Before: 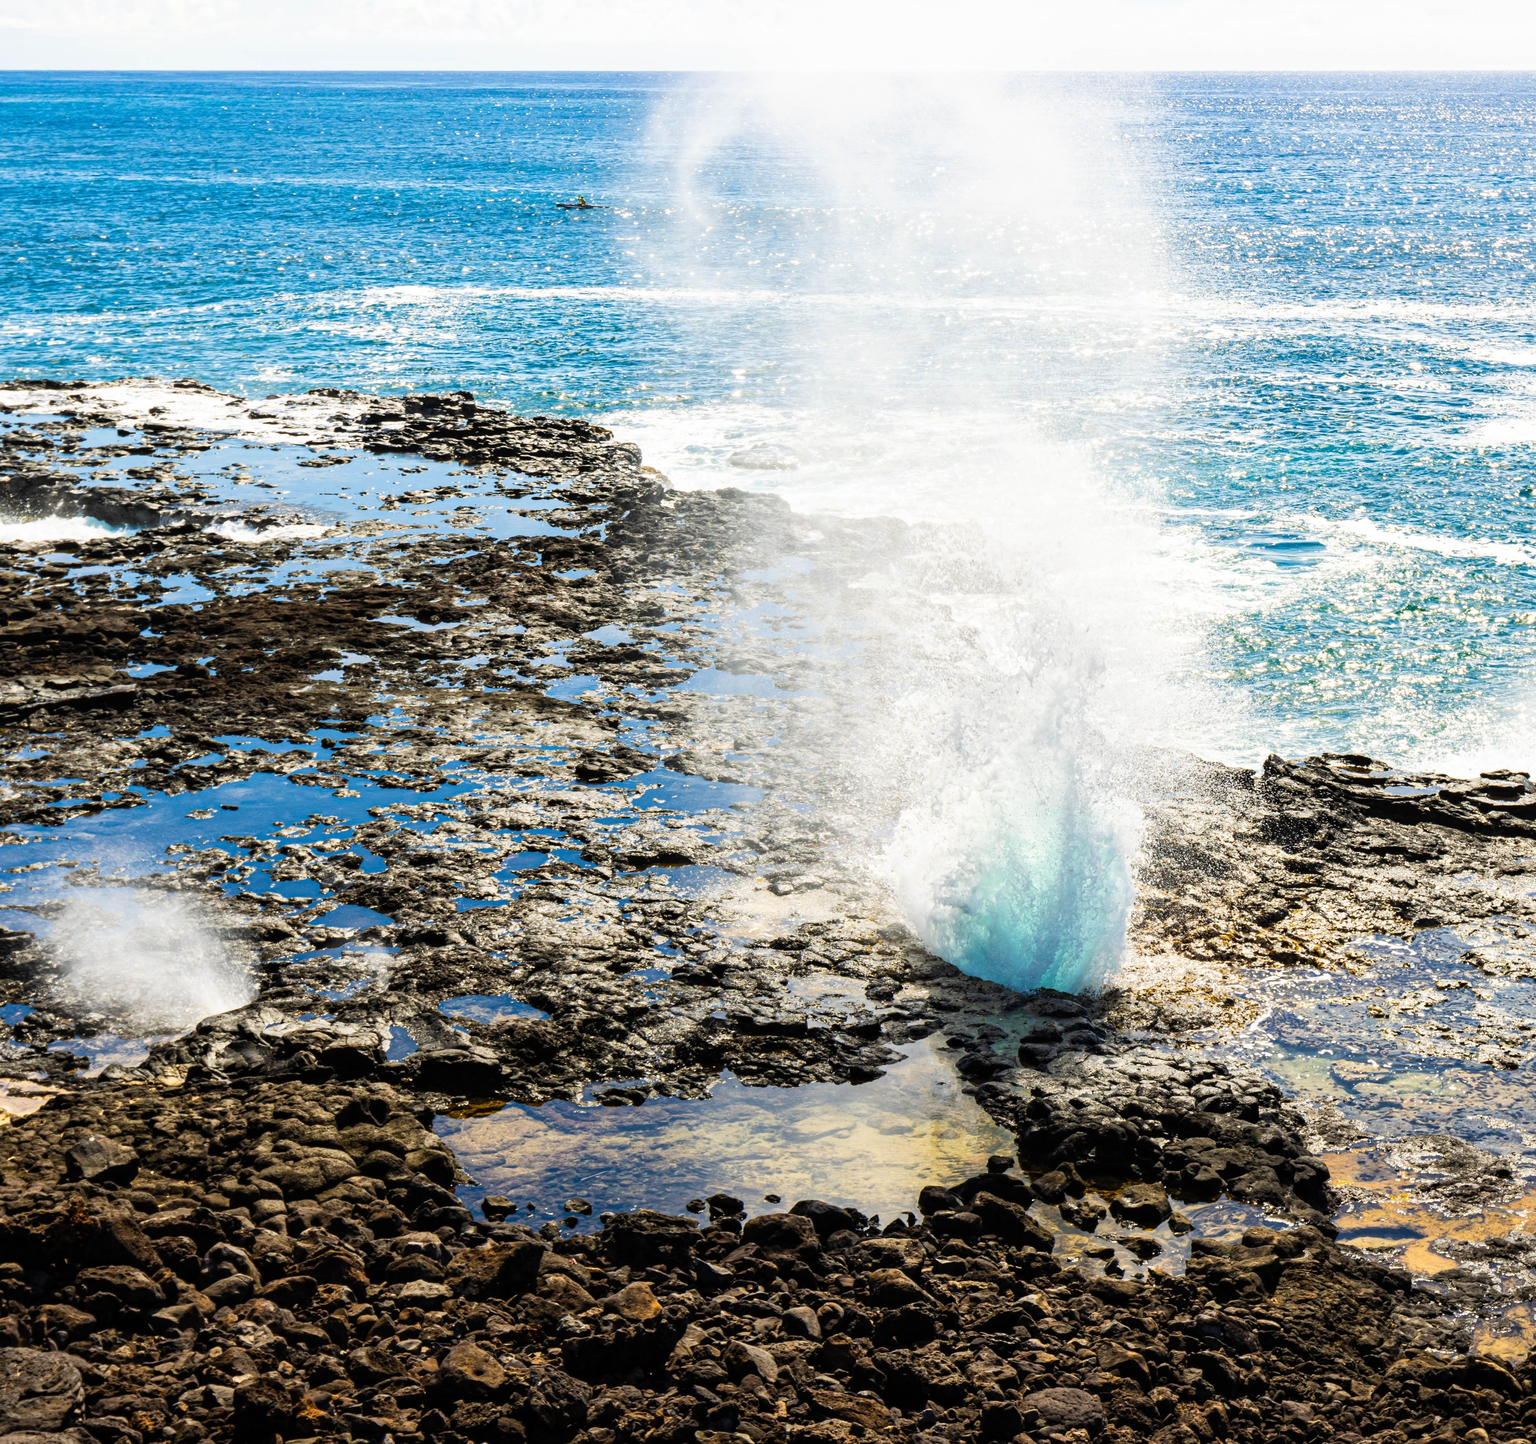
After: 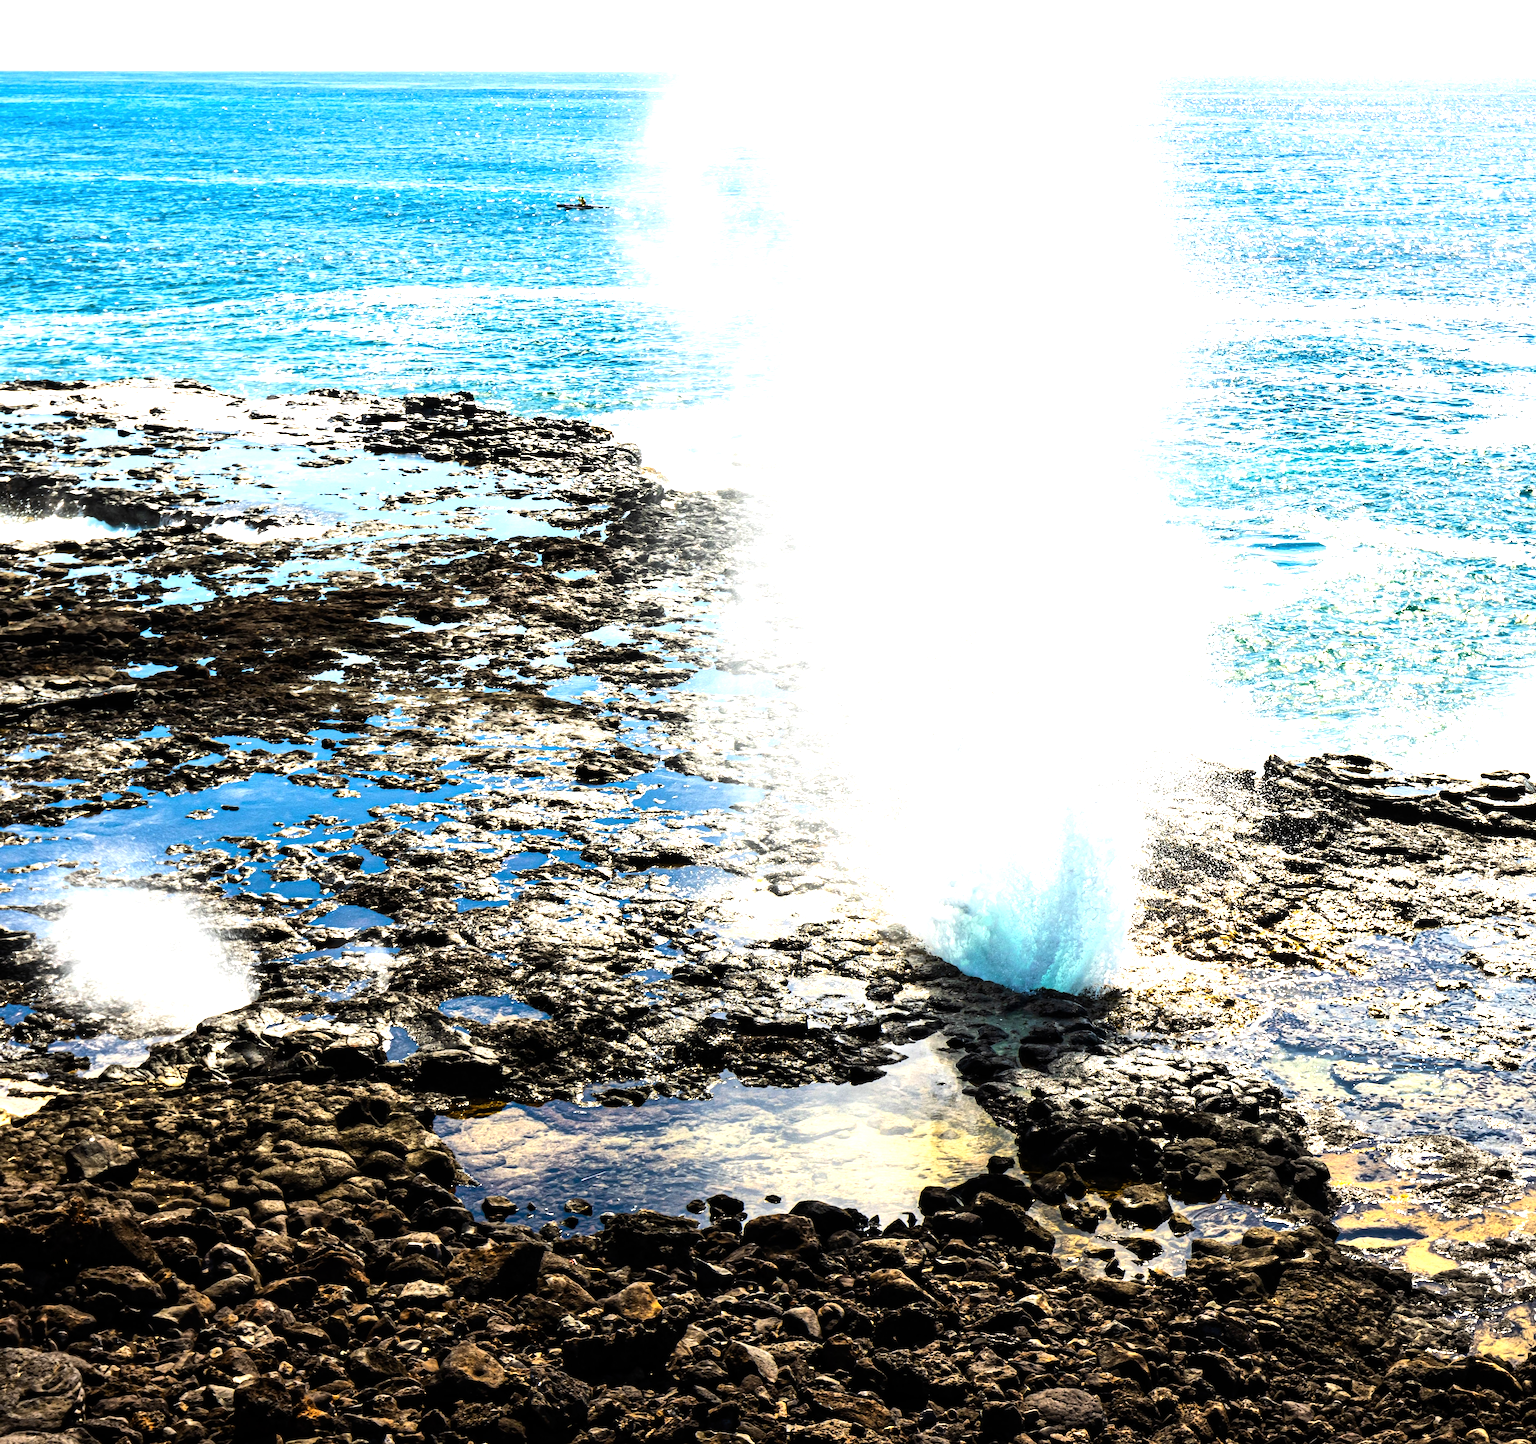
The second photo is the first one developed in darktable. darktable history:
tone equalizer: -8 EV -1.12 EV, -7 EV -1 EV, -6 EV -0.851 EV, -5 EV -0.554 EV, -3 EV 0.56 EV, -2 EV 0.891 EV, -1 EV 1.01 EV, +0 EV 1.06 EV, edges refinement/feathering 500, mask exposure compensation -1.57 EV, preserve details no
contrast brightness saturation: contrast 0.053
